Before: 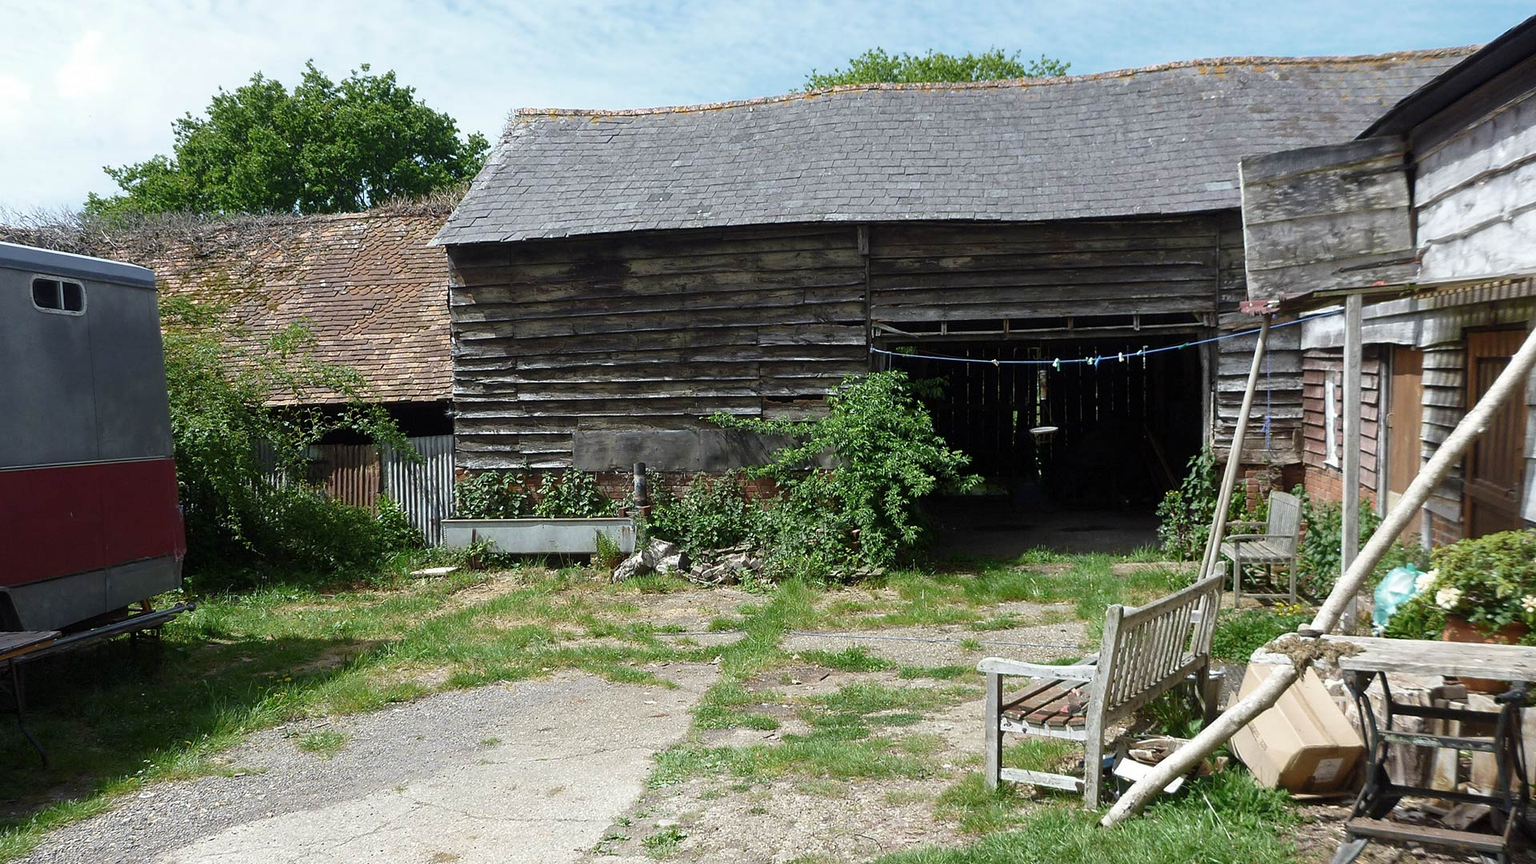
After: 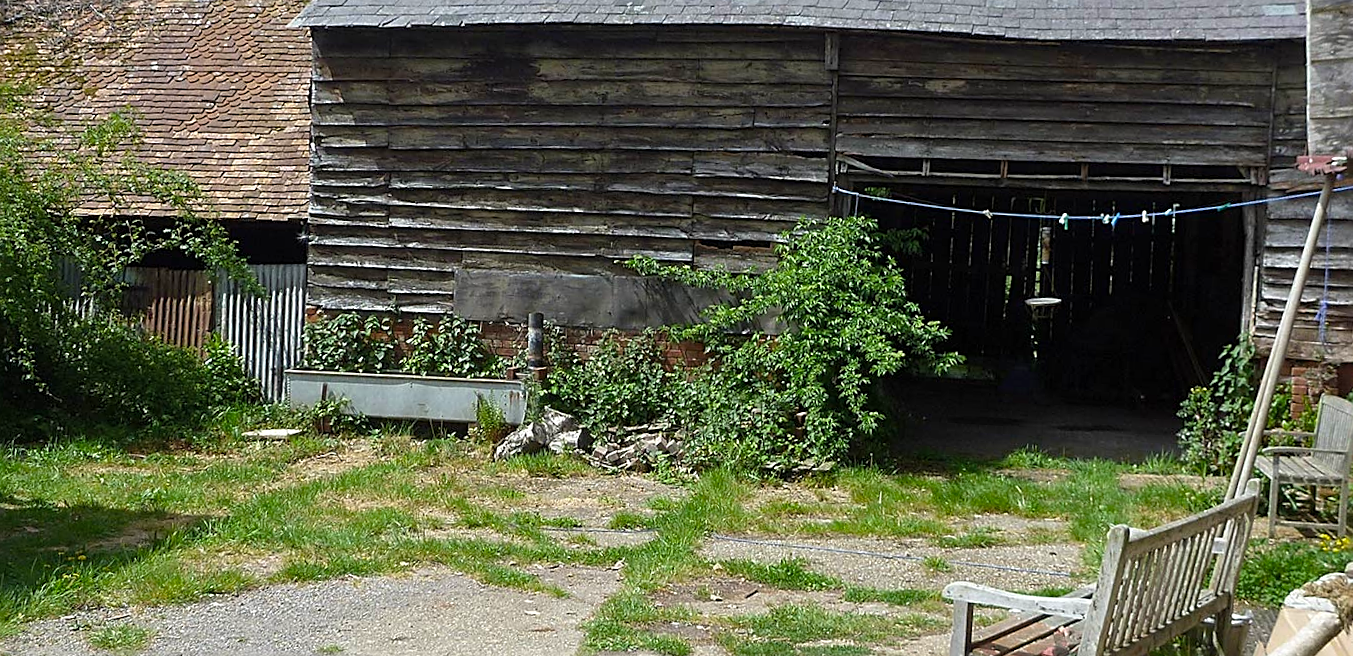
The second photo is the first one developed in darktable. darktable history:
color balance rgb: linear chroma grading › global chroma 19.569%, perceptual saturation grading › global saturation 0.994%, global vibrance 9.246%
sharpen: on, module defaults
crop and rotate: angle -3.36°, left 9.899%, top 21.051%, right 12.369%, bottom 11.929%
shadows and highlights: shadows 25.74, highlights -24.81
